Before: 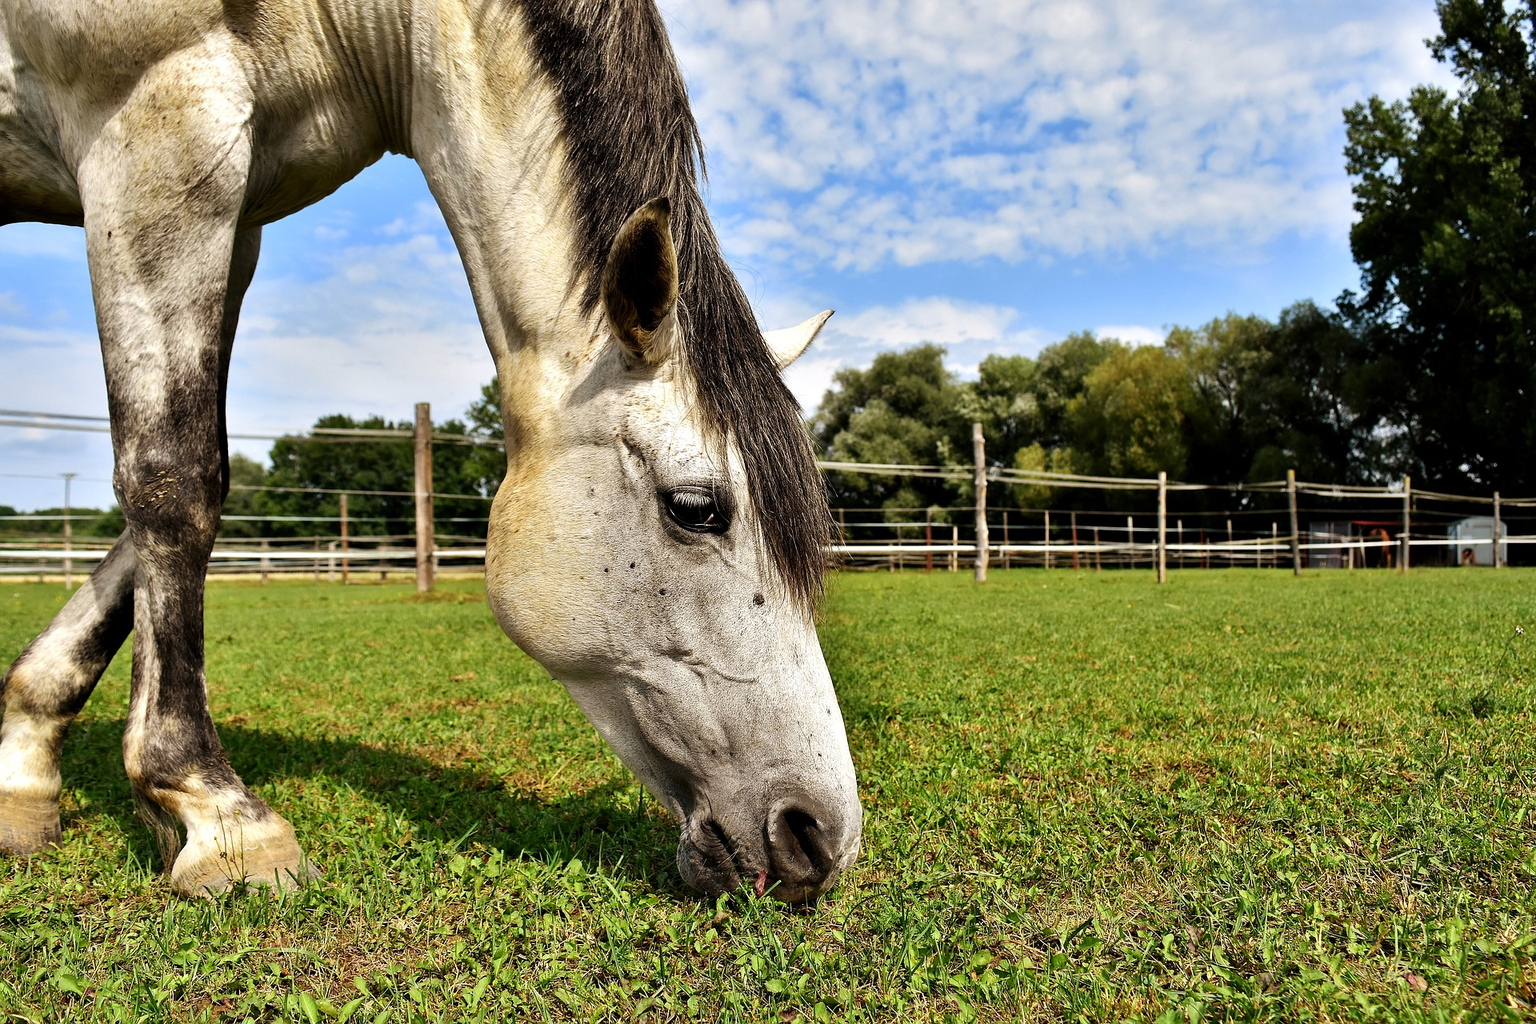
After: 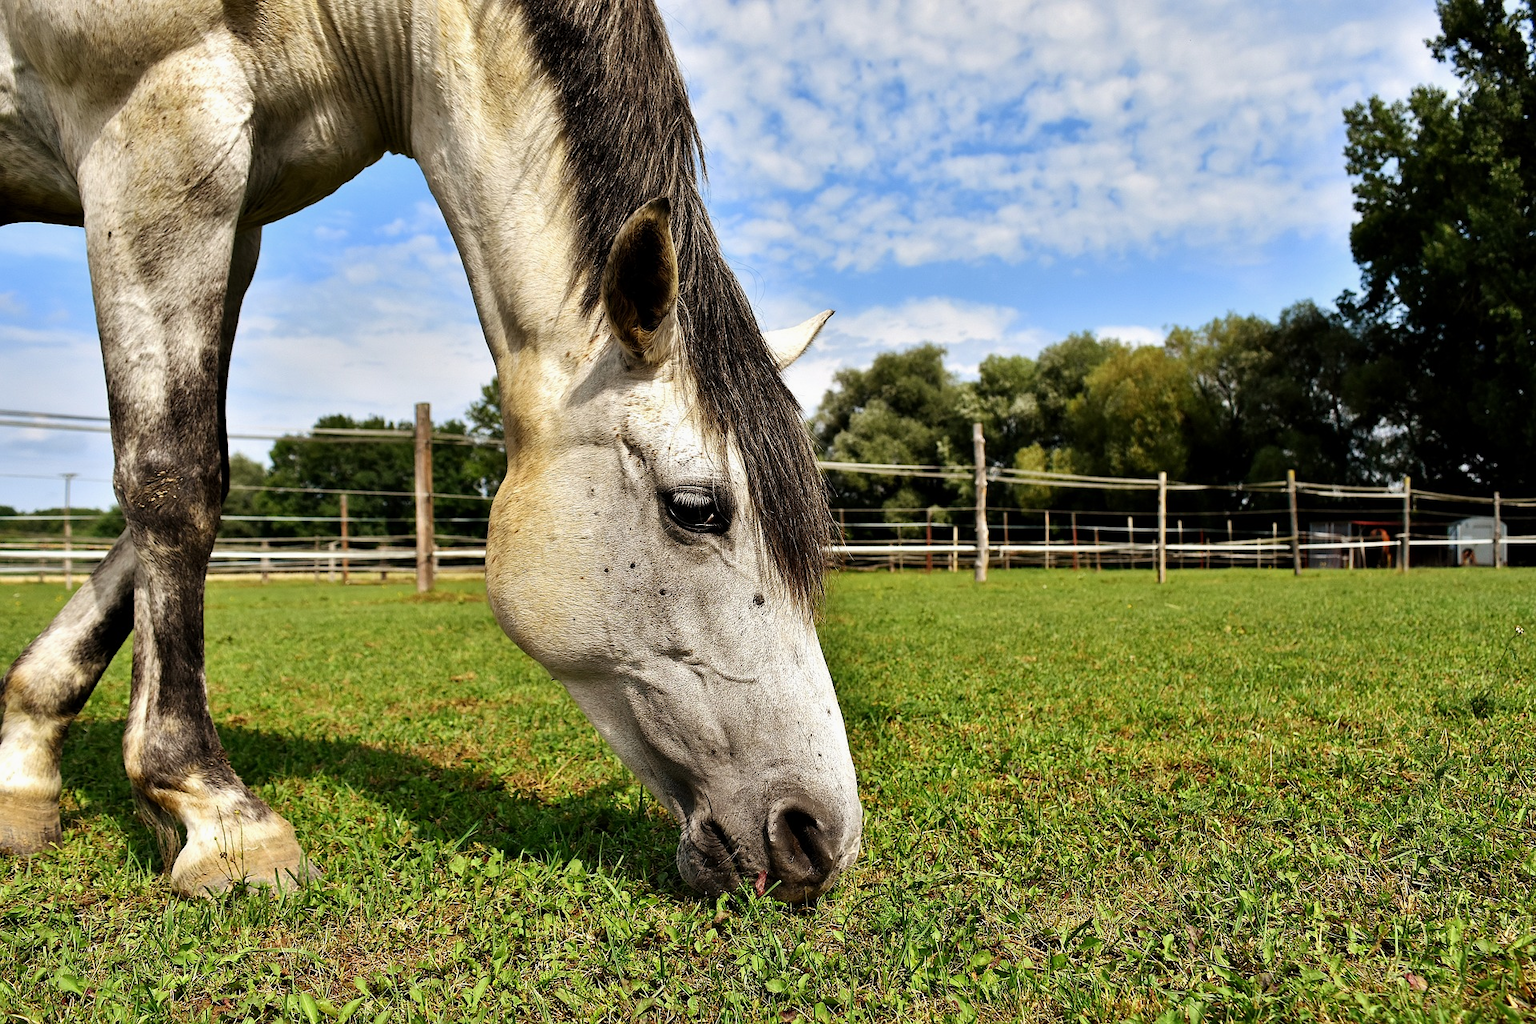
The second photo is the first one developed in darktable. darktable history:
exposure: exposure -0.056 EV, compensate highlight preservation false
